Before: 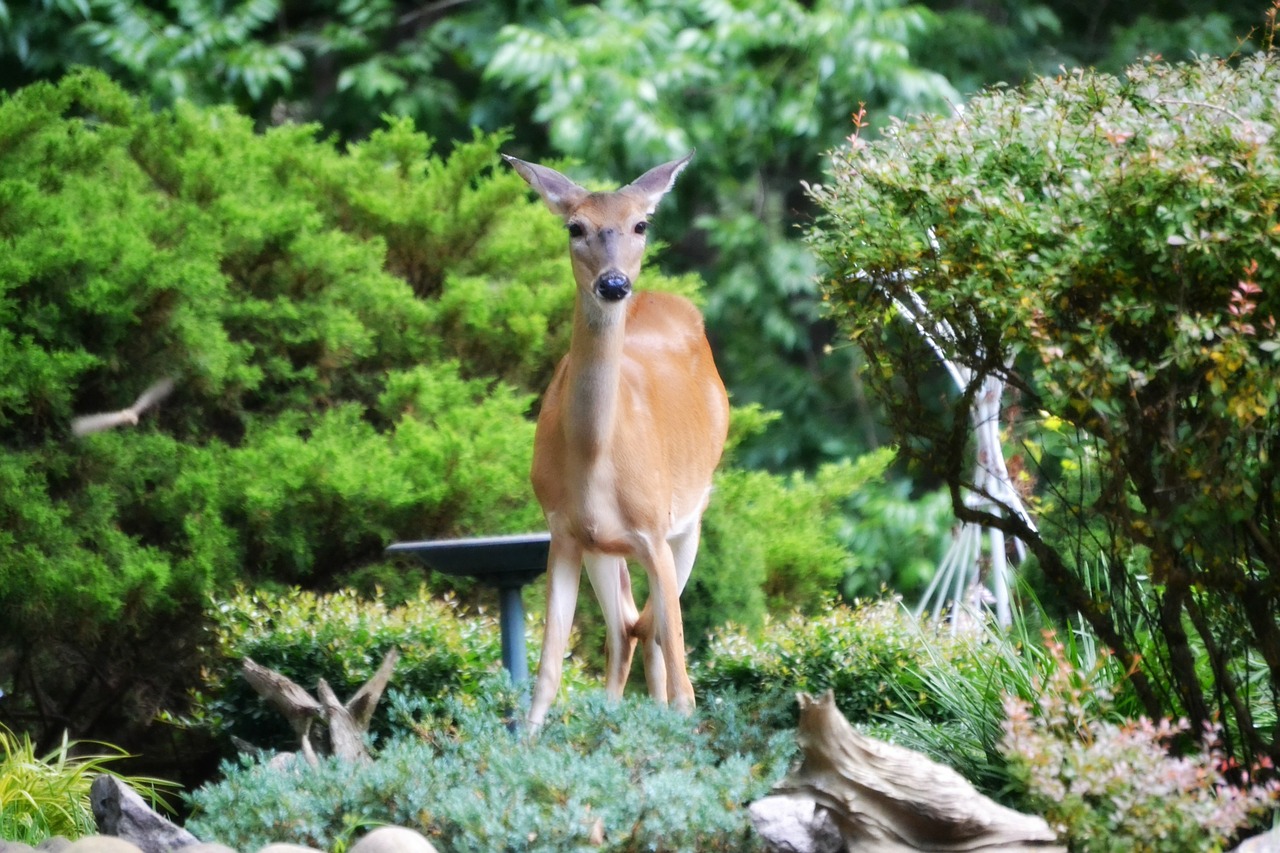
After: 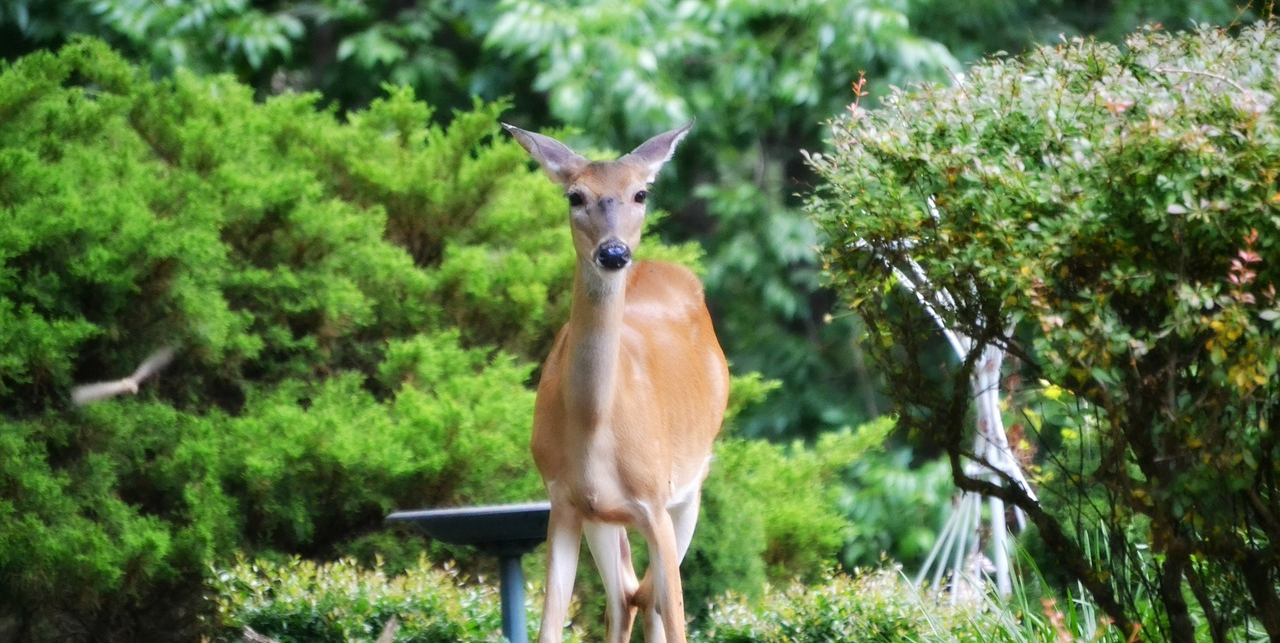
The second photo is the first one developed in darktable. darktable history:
crop: top 3.673%, bottom 20.858%
